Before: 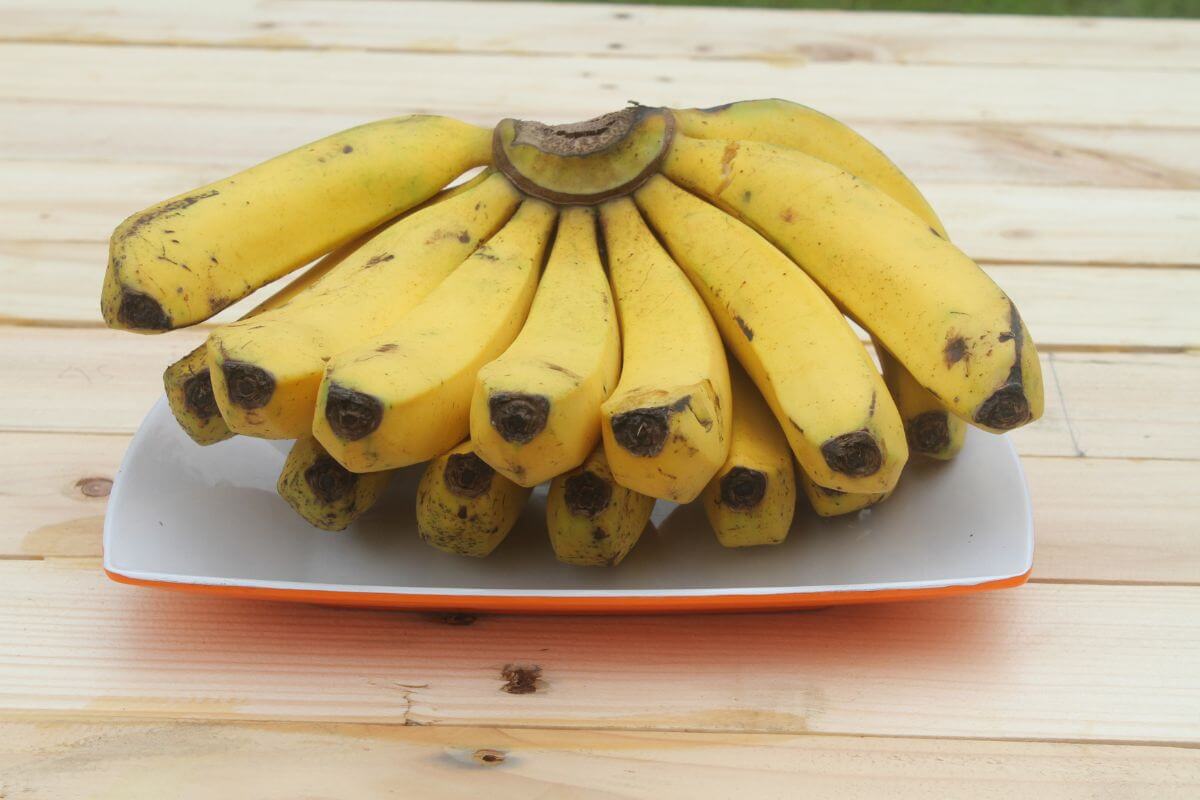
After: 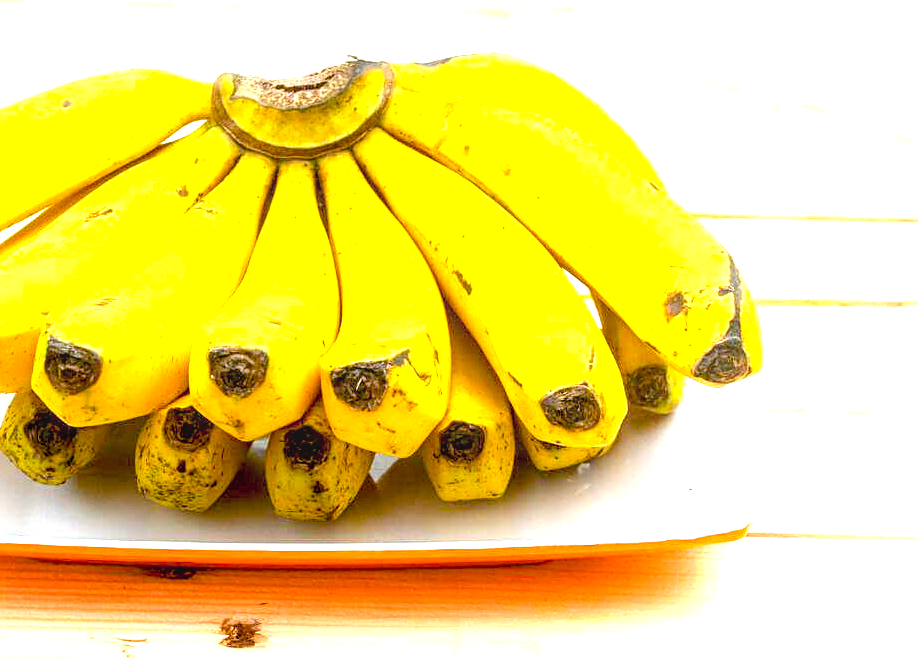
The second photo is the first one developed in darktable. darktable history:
local contrast: on, module defaults
sharpen: on, module defaults
crop: left 23.456%, top 5.844%, bottom 11.858%
color balance rgb: power › hue 171.09°, linear chroma grading › global chroma 14.984%, perceptual saturation grading › global saturation 25.644%
exposure: black level correction 0.015, exposure 1.788 EV, compensate exposure bias true, compensate highlight preservation false
